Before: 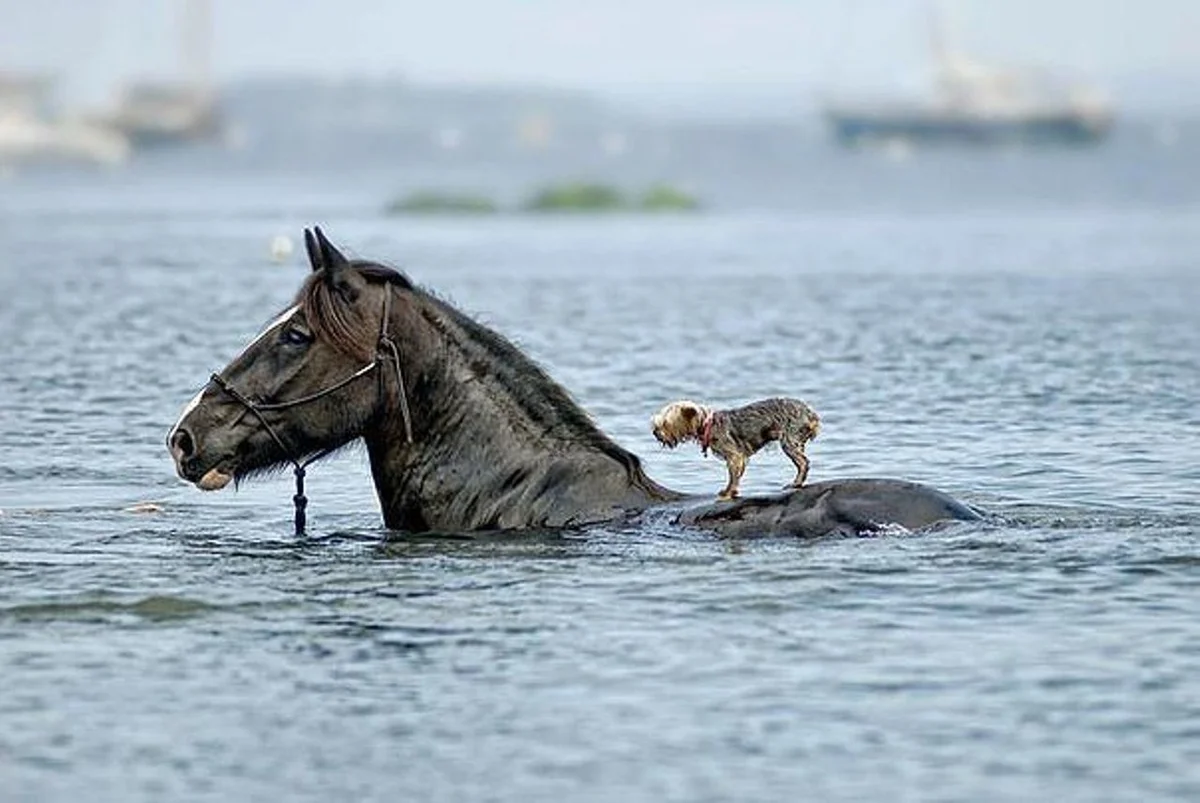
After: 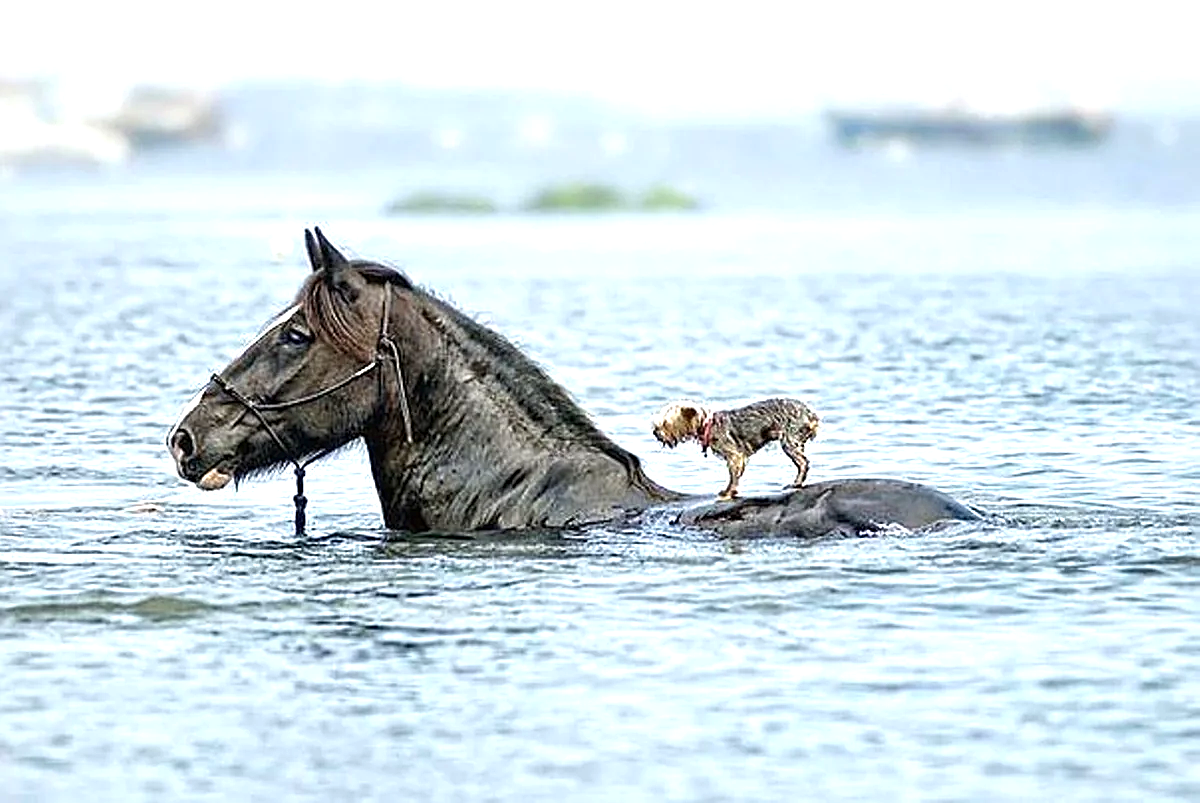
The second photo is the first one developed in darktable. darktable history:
exposure: black level correction 0, exposure 0.877 EV, compensate exposure bias true, compensate highlight preservation false
sharpen: on, module defaults
